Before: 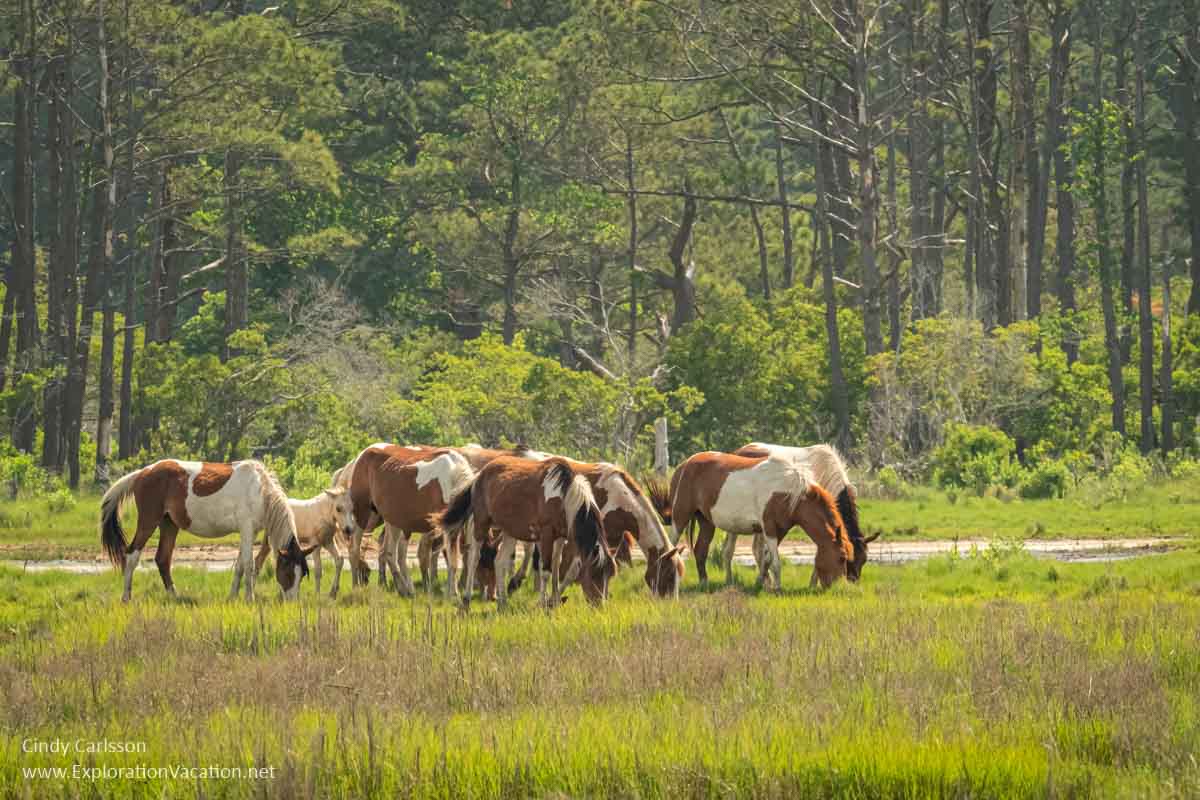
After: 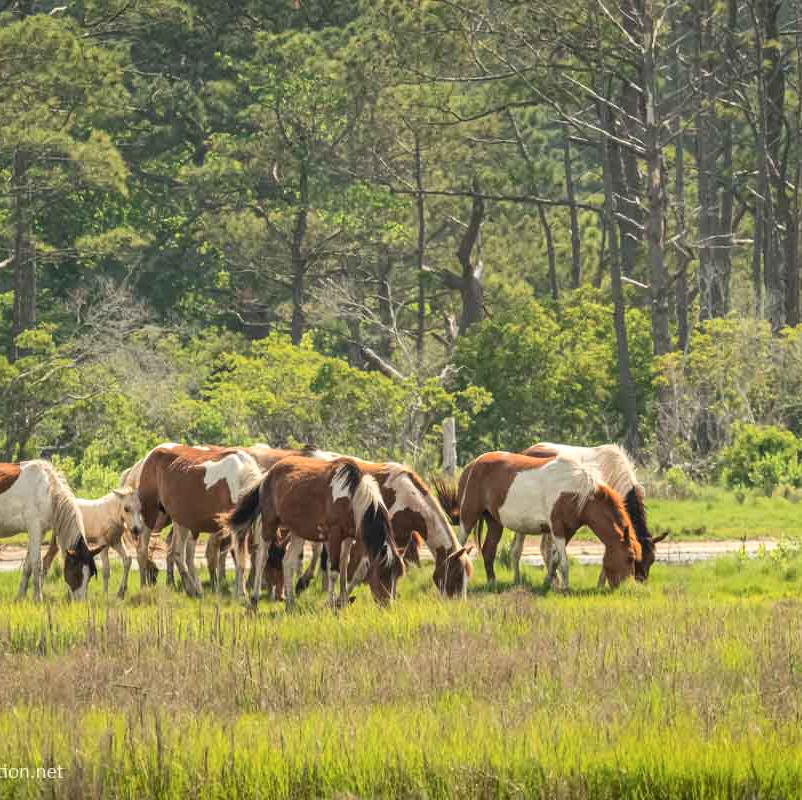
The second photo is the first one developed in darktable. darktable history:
crop and rotate: left 17.732%, right 15.423%
contrast brightness saturation: contrast 0.15, brightness 0.05
